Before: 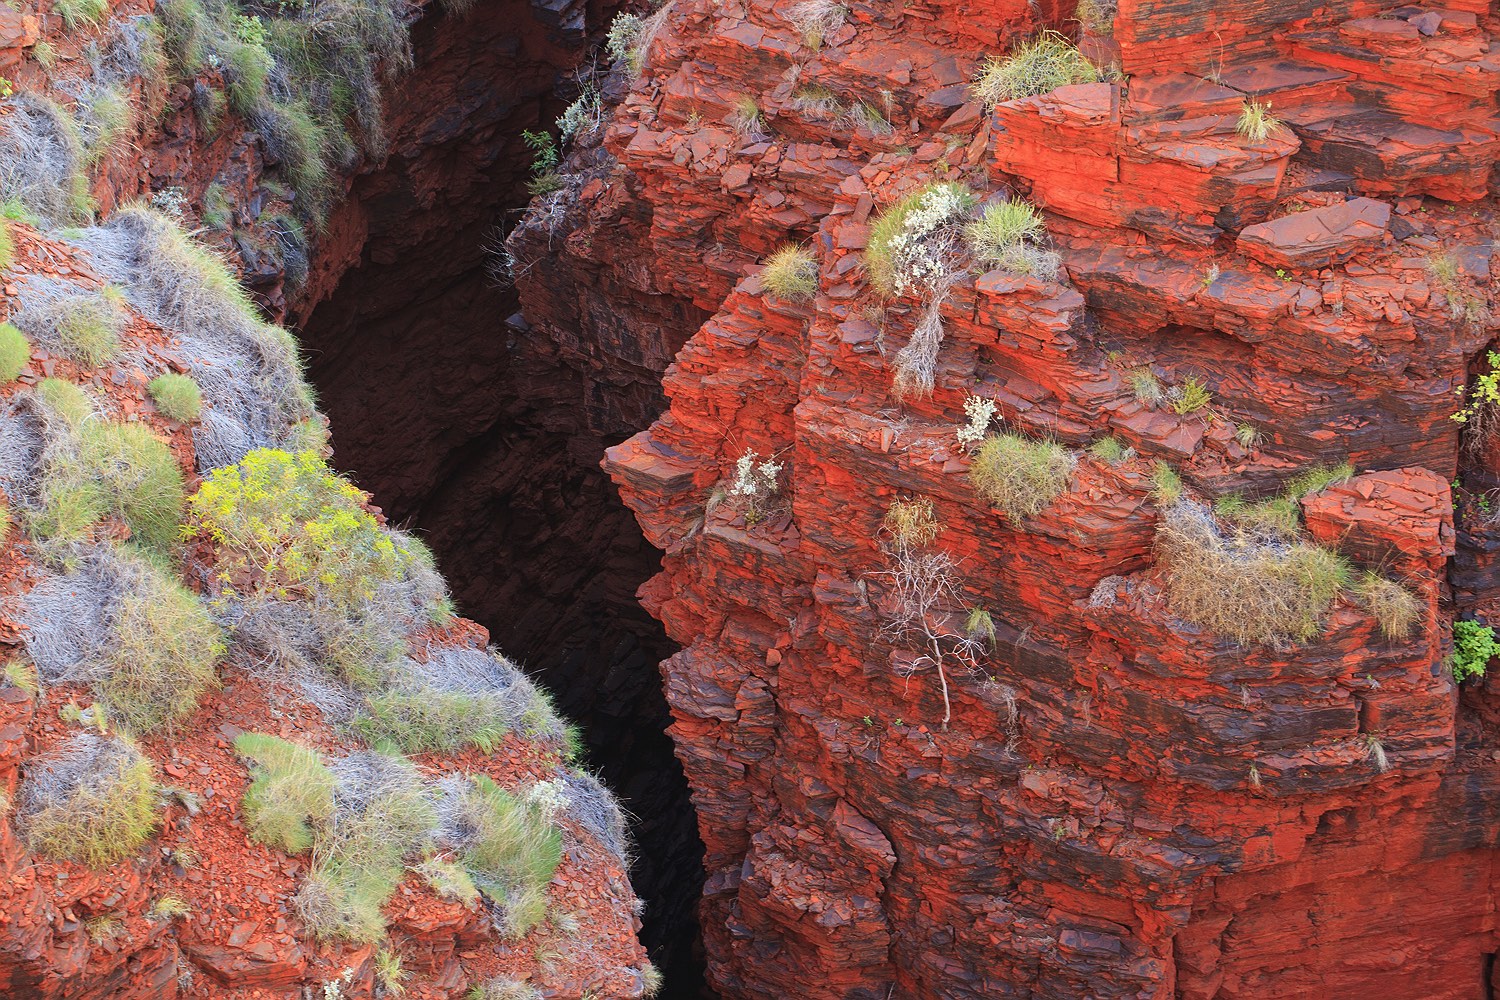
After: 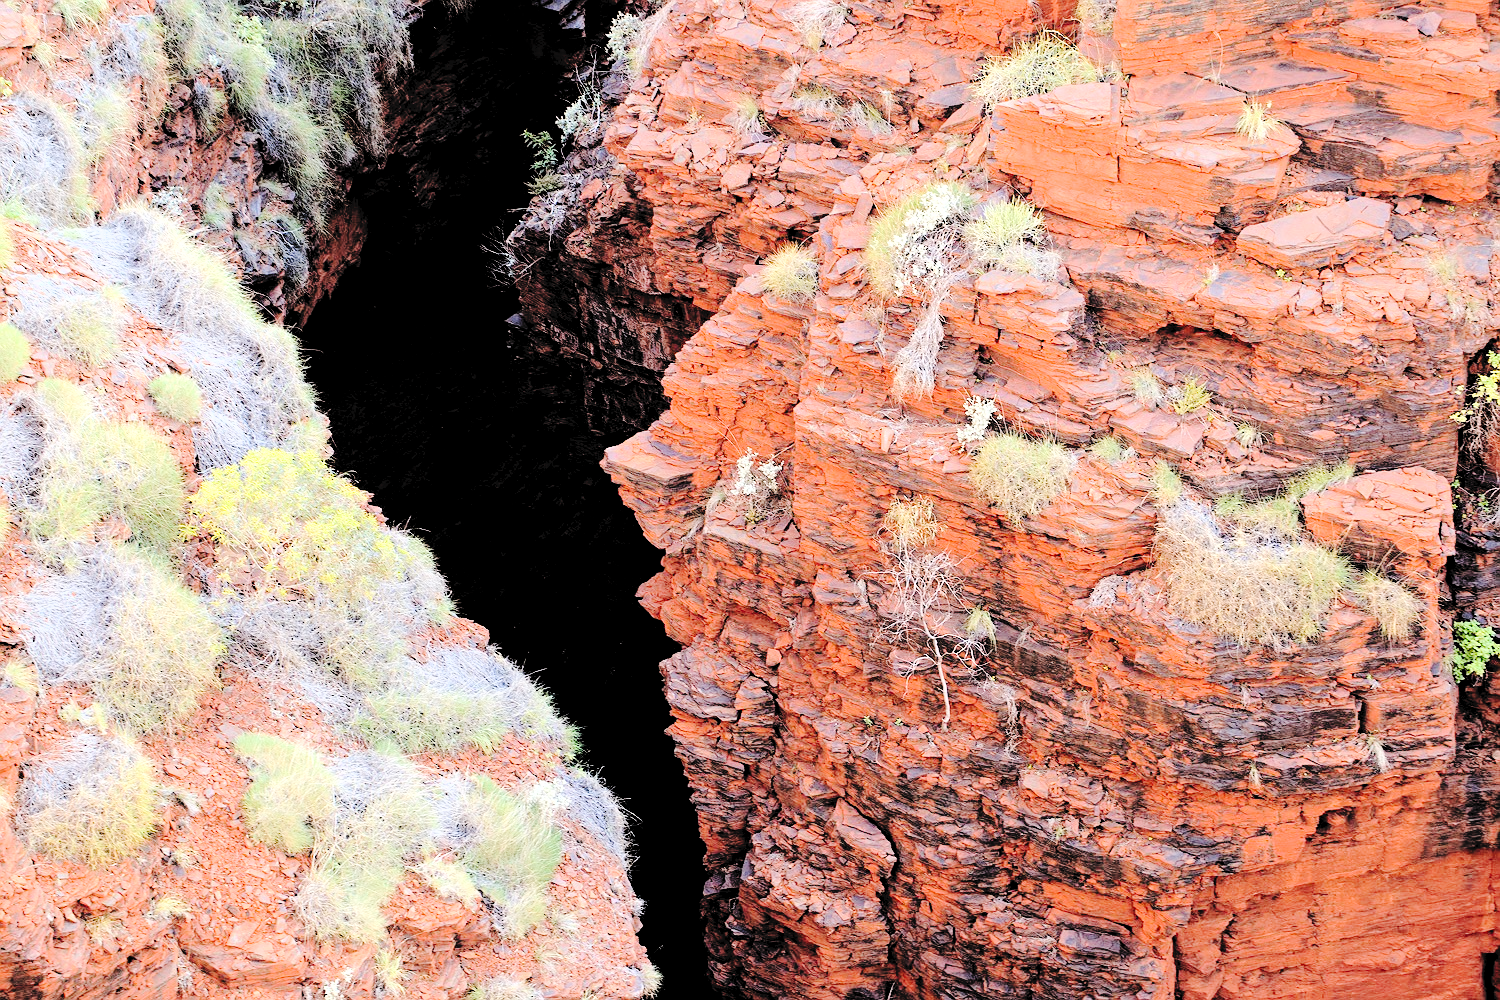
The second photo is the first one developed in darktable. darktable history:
tone curve: curves: ch0 [(0, 0) (0.003, 0.034) (0.011, 0.038) (0.025, 0.046) (0.044, 0.054) (0.069, 0.06) (0.1, 0.079) (0.136, 0.114) (0.177, 0.151) (0.224, 0.213) (0.277, 0.293) (0.335, 0.385) (0.399, 0.482) (0.468, 0.578) (0.543, 0.655) (0.623, 0.724) (0.709, 0.786) (0.801, 0.854) (0.898, 0.922) (1, 1)], preserve colors none
filmic rgb: middle gray luminance 13.55%, black relative exposure -1.97 EV, white relative exposure 3.1 EV, threshold 6 EV, target black luminance 0%, hardness 1.79, latitude 59.23%, contrast 1.728, highlights saturation mix 5%, shadows ↔ highlights balance -37.52%, add noise in highlights 0, color science v3 (2019), use custom middle-gray values true, iterations of high-quality reconstruction 0, contrast in highlights soft, enable highlight reconstruction true
